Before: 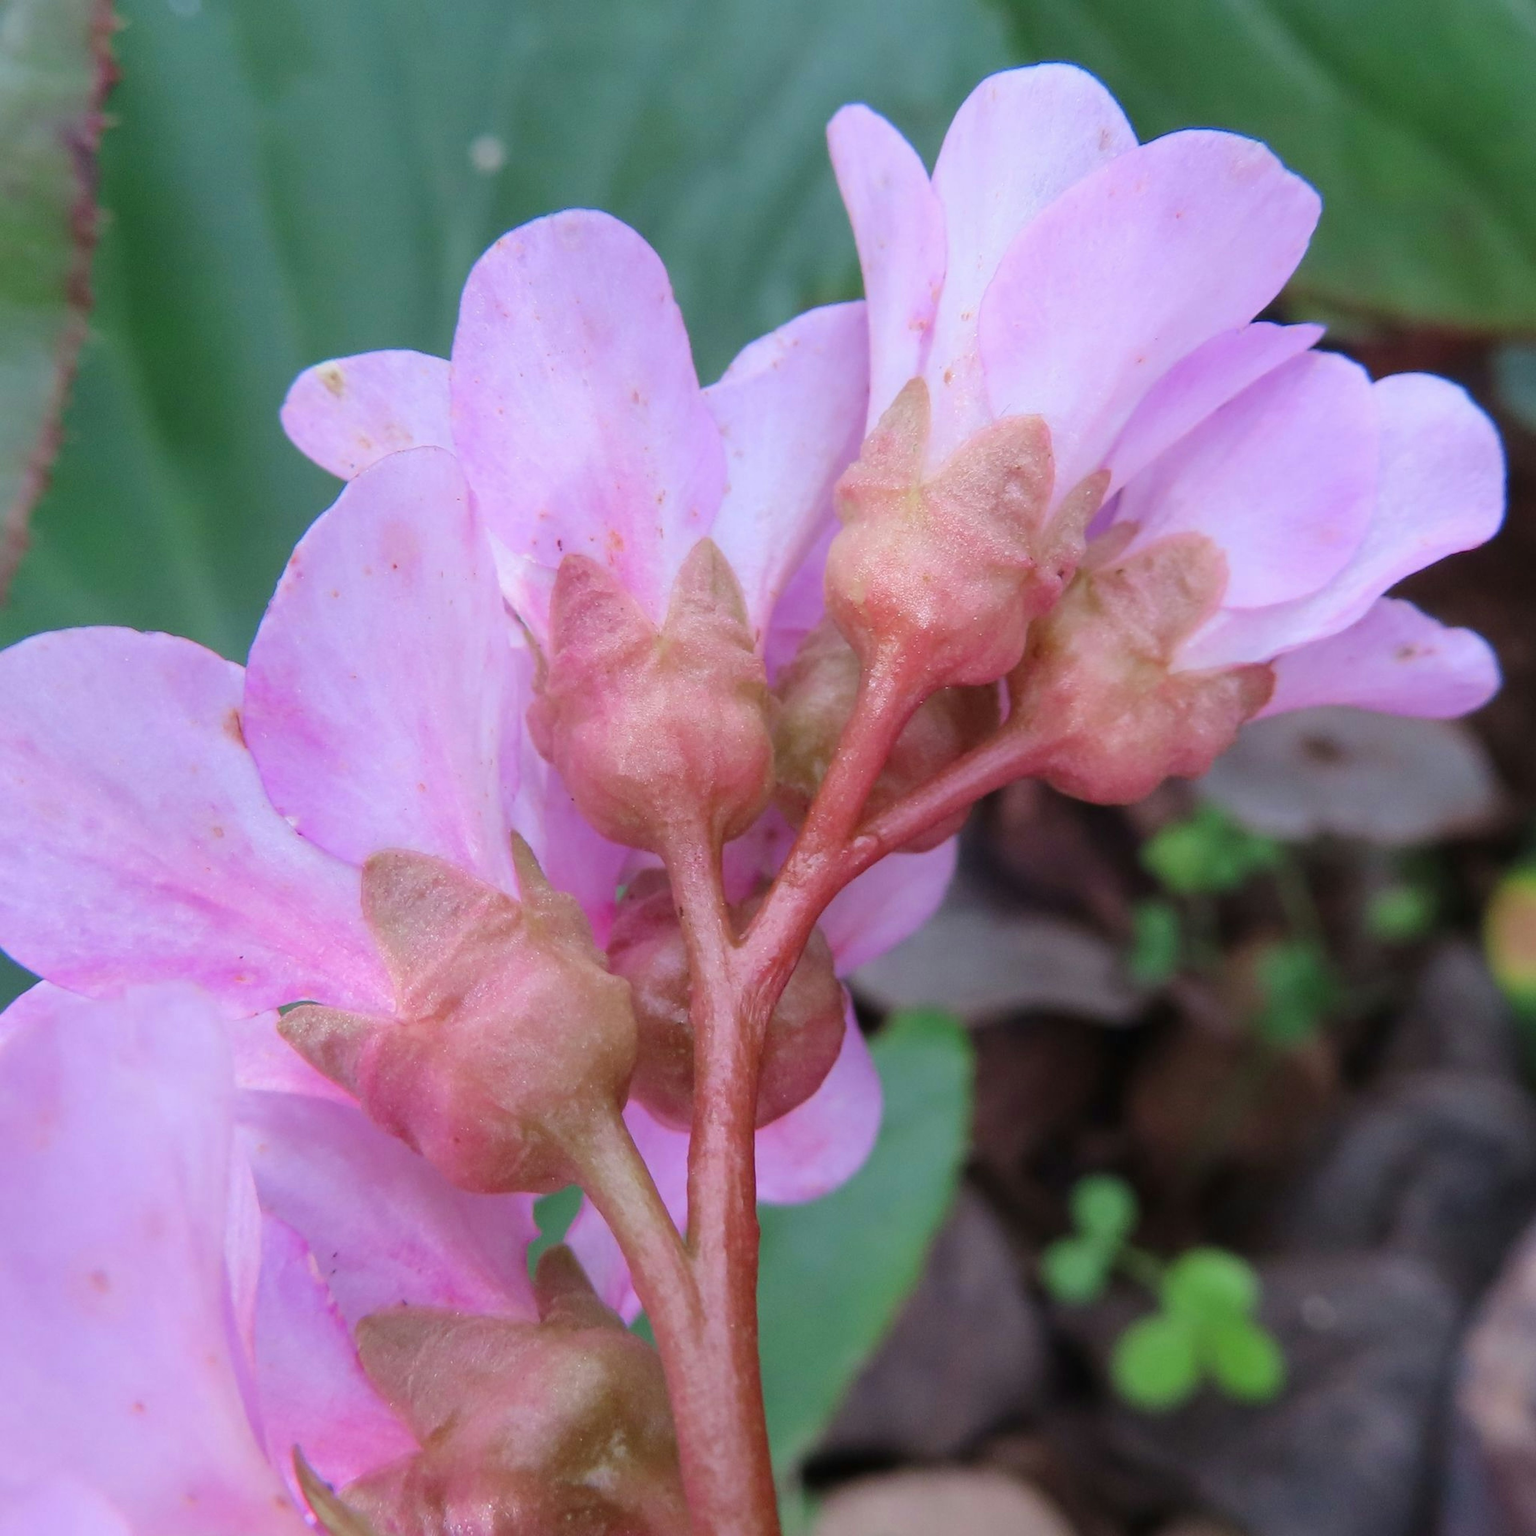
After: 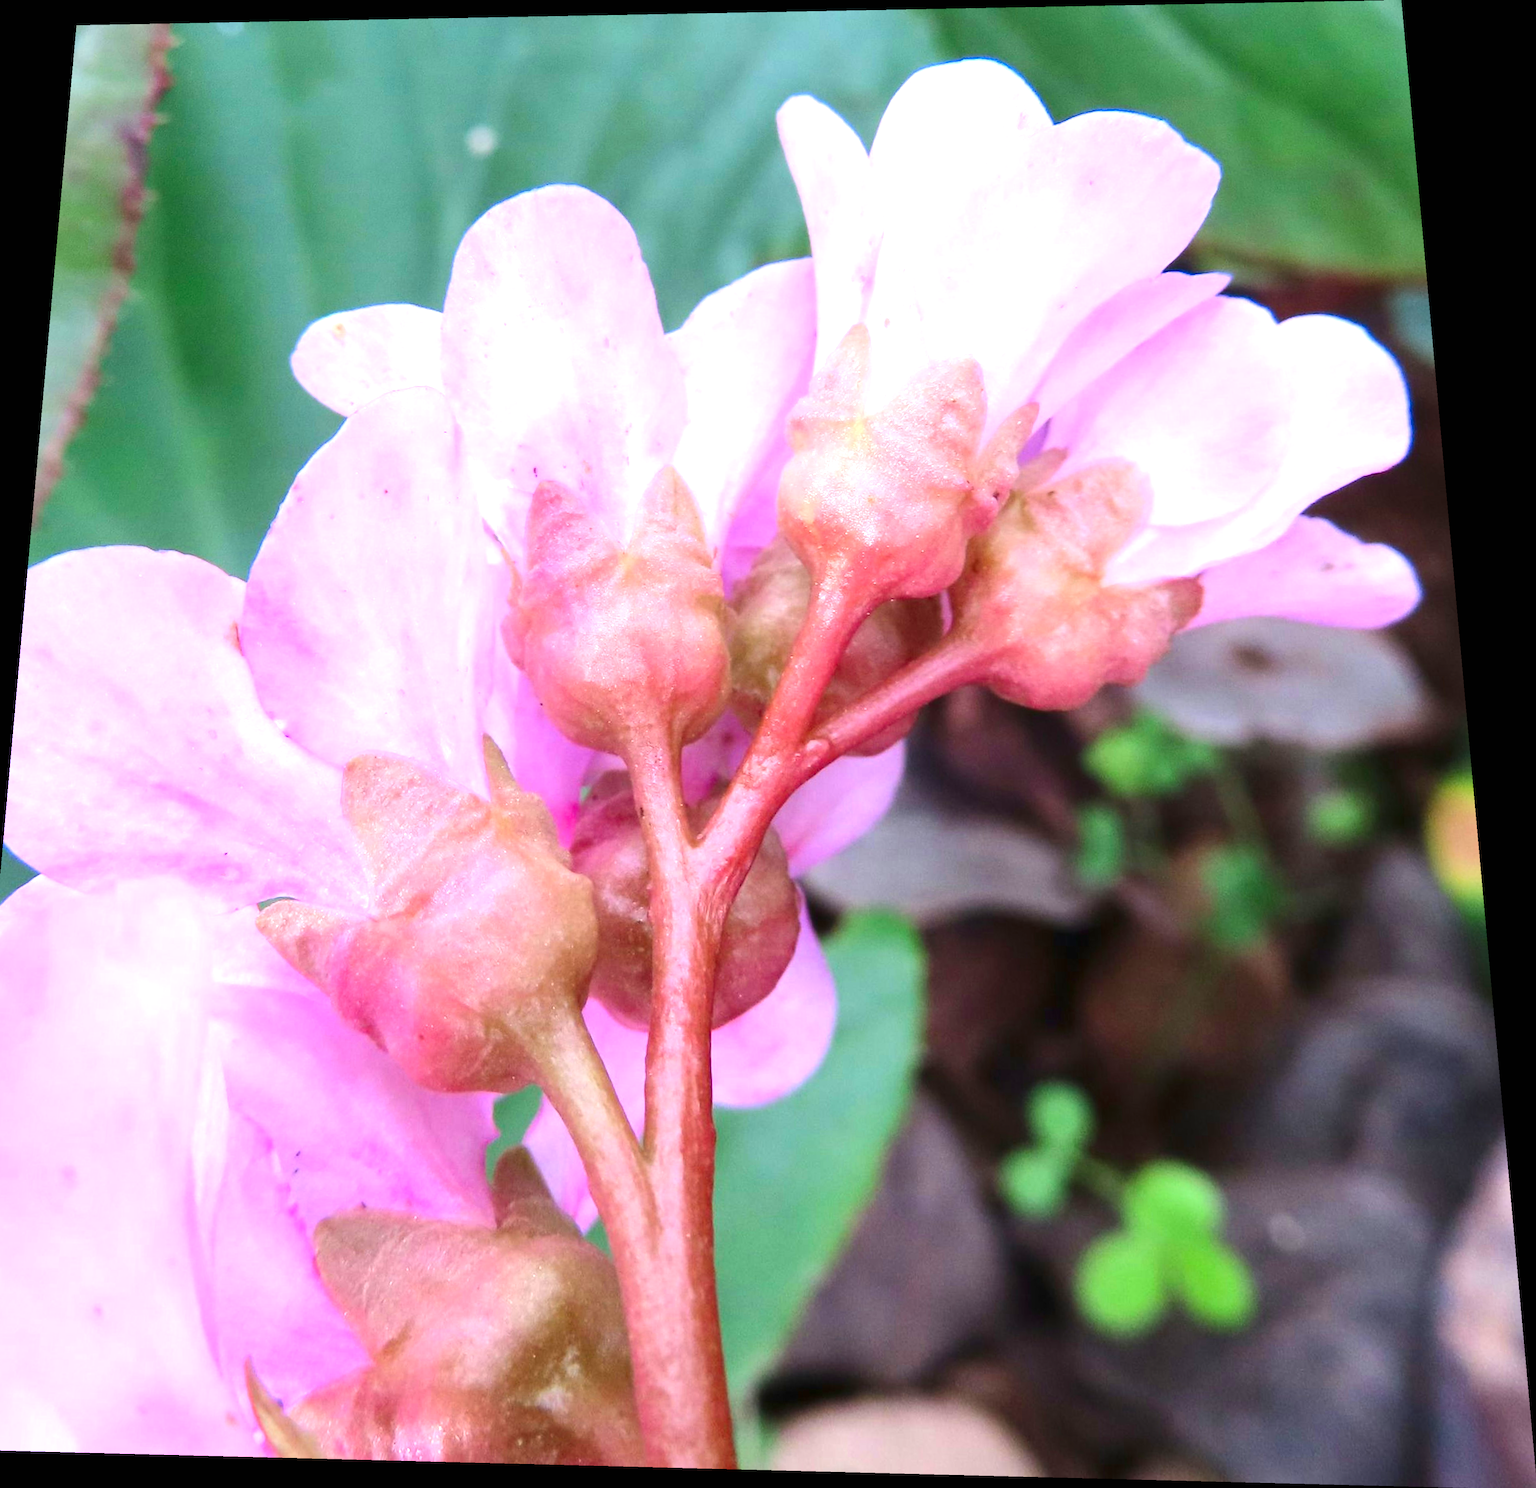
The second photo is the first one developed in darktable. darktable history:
crop and rotate: left 3.238%
exposure: black level correction 0, exposure 1.1 EV, compensate exposure bias true, compensate highlight preservation false
rotate and perspective: rotation 0.128°, lens shift (vertical) -0.181, lens shift (horizontal) -0.044, shear 0.001, automatic cropping off
contrast brightness saturation: contrast 0.13, brightness -0.05, saturation 0.16
